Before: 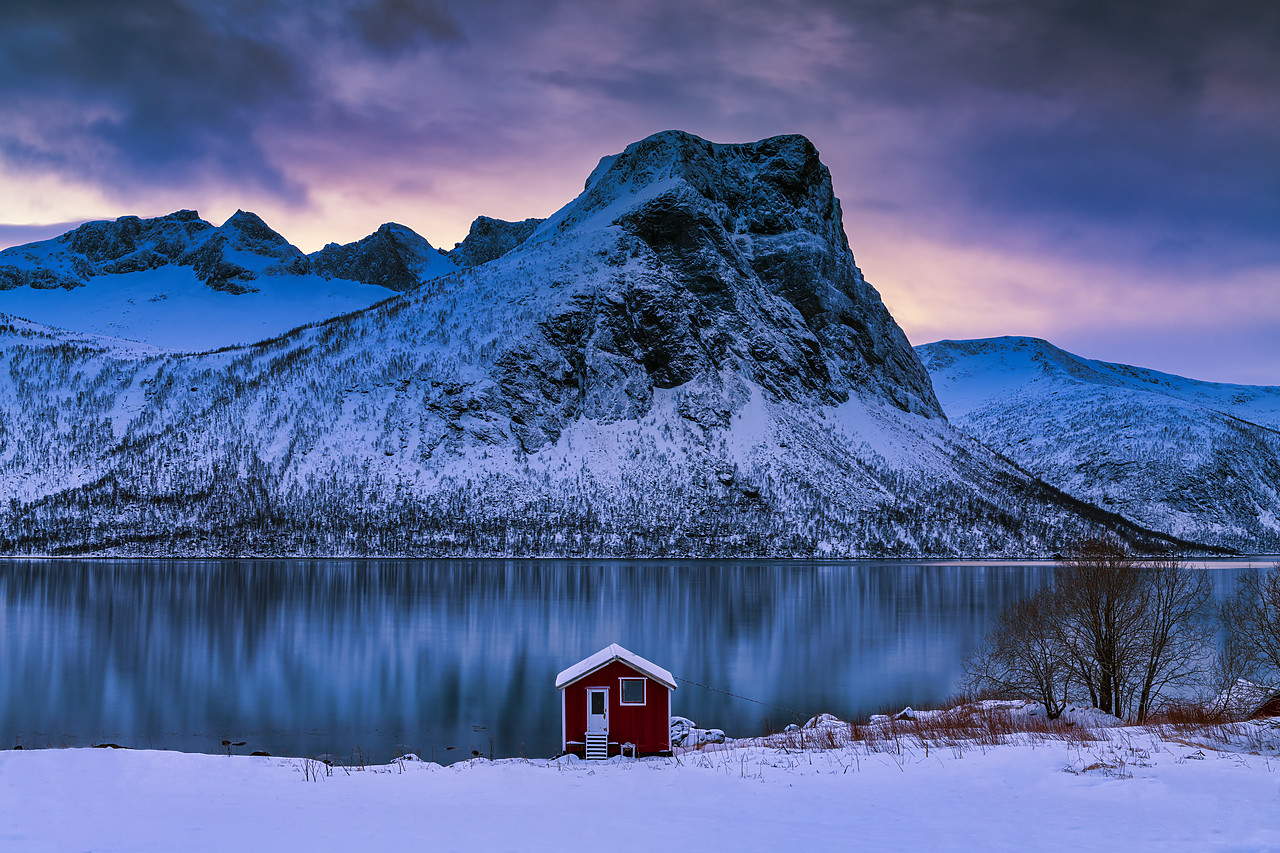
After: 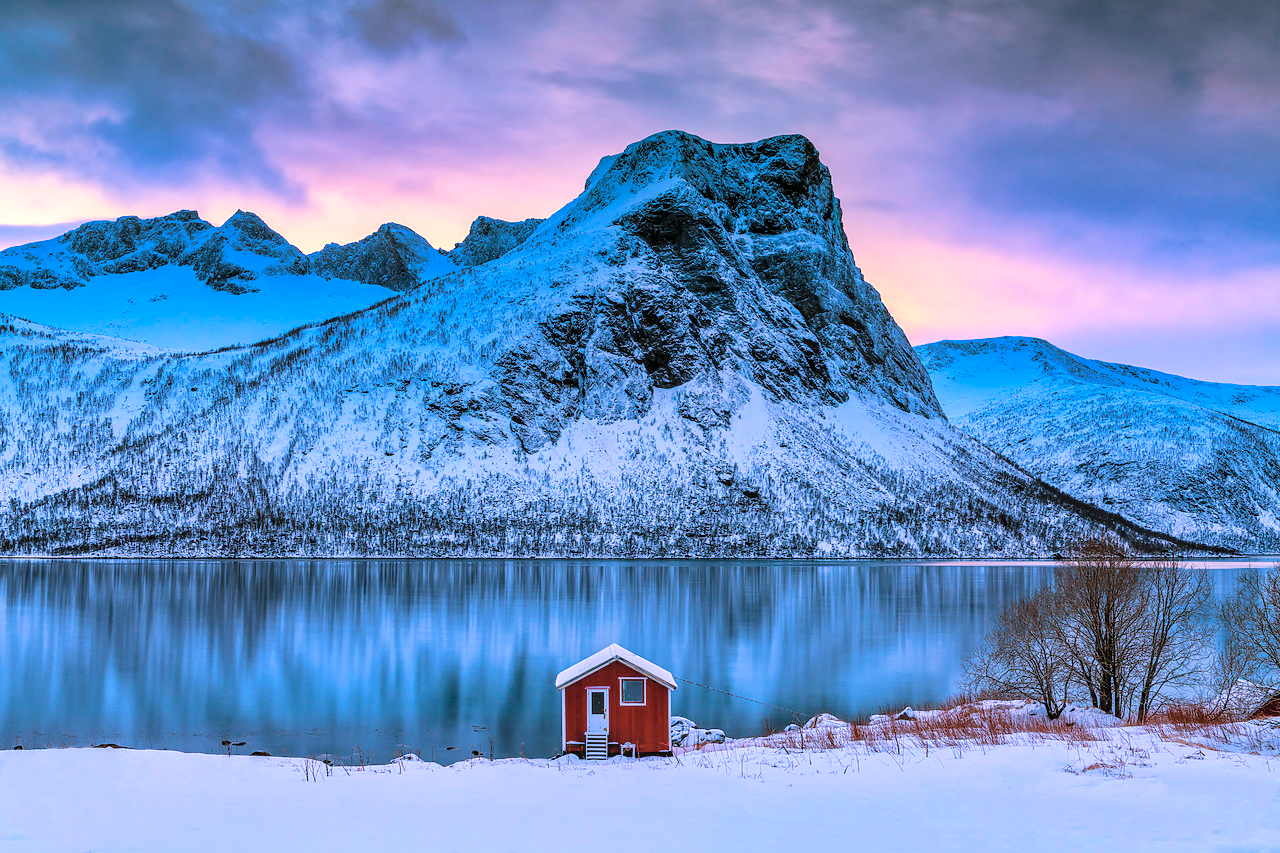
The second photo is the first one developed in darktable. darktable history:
global tonemap: drago (0.7, 100)
local contrast: on, module defaults
exposure: black level correction 0, exposure 1.1 EV, compensate exposure bias true, compensate highlight preservation false
